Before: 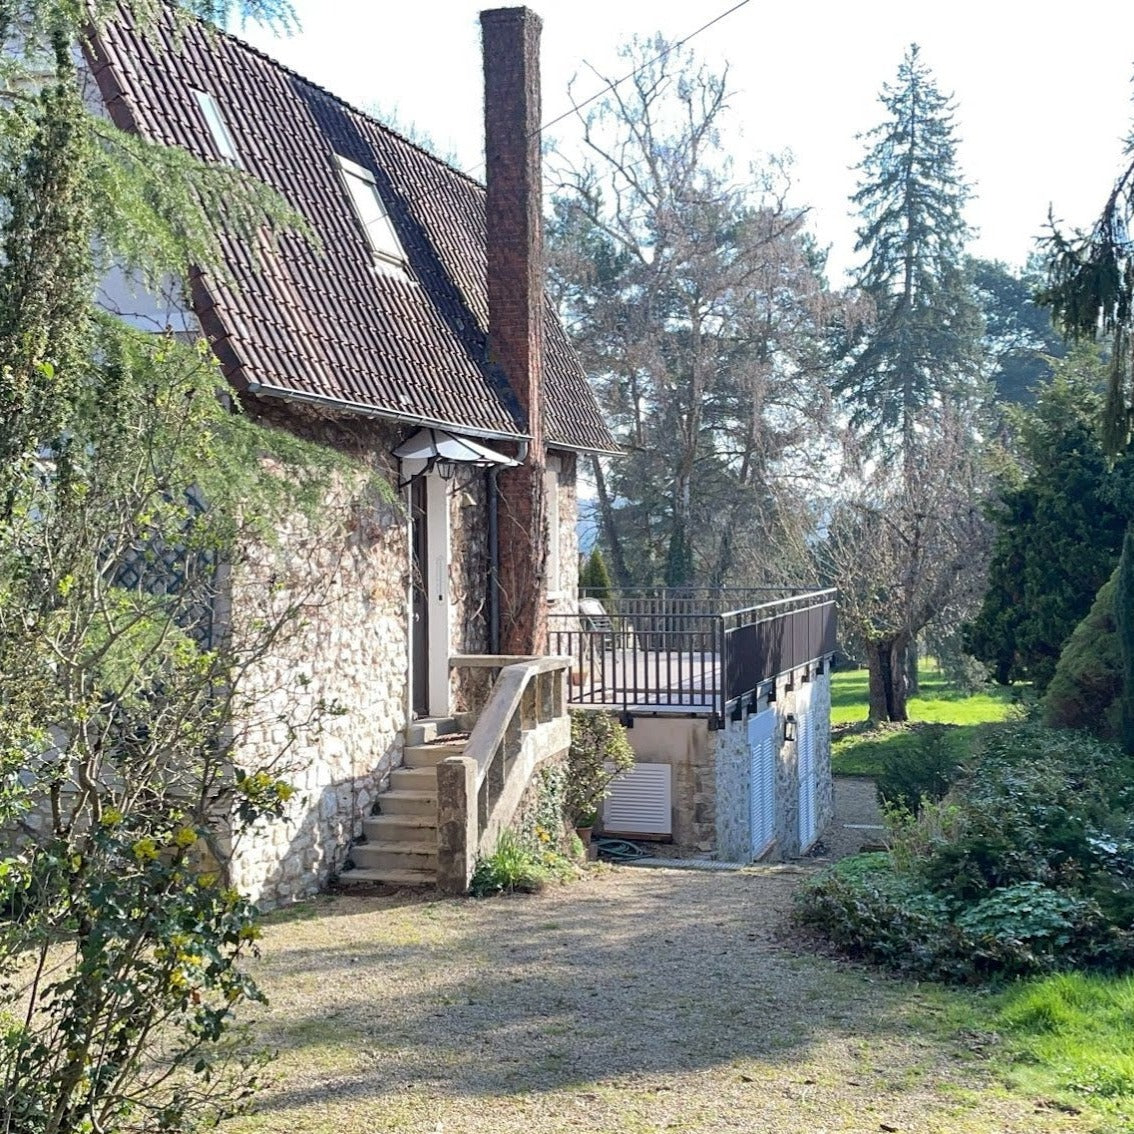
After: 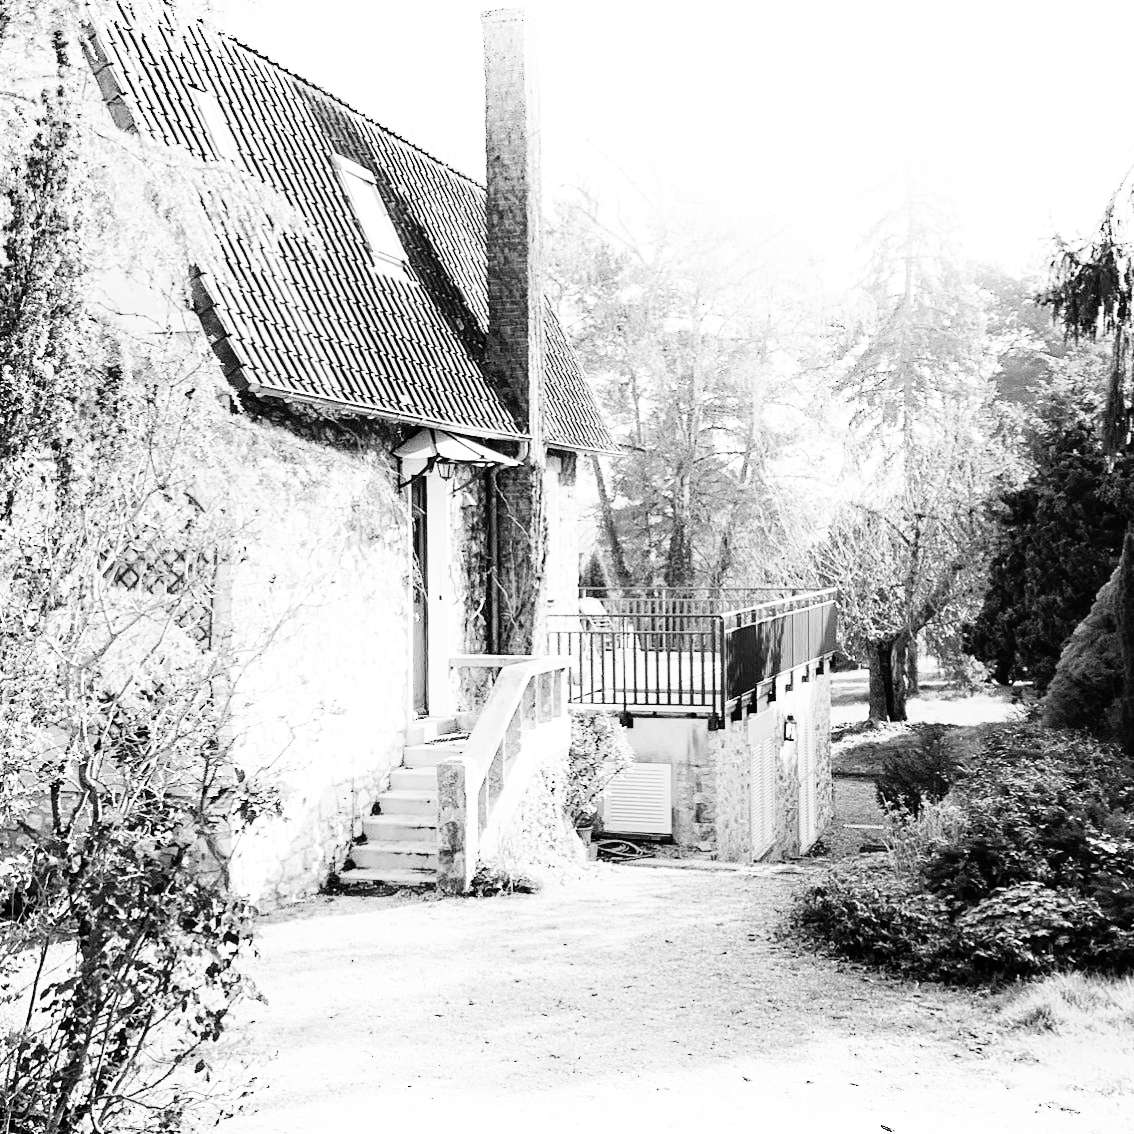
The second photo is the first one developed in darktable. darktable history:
monochrome: on, module defaults
rgb curve: curves: ch0 [(0, 0) (0.21, 0.15) (0.24, 0.21) (0.5, 0.75) (0.75, 0.96) (0.89, 0.99) (1, 1)]; ch1 [(0, 0.02) (0.21, 0.13) (0.25, 0.2) (0.5, 0.67) (0.75, 0.9) (0.89, 0.97) (1, 1)]; ch2 [(0, 0.02) (0.21, 0.13) (0.25, 0.2) (0.5, 0.67) (0.75, 0.9) (0.89, 0.97) (1, 1)], compensate middle gray true
shadows and highlights: shadows -21.3, highlights 100, soften with gaussian
